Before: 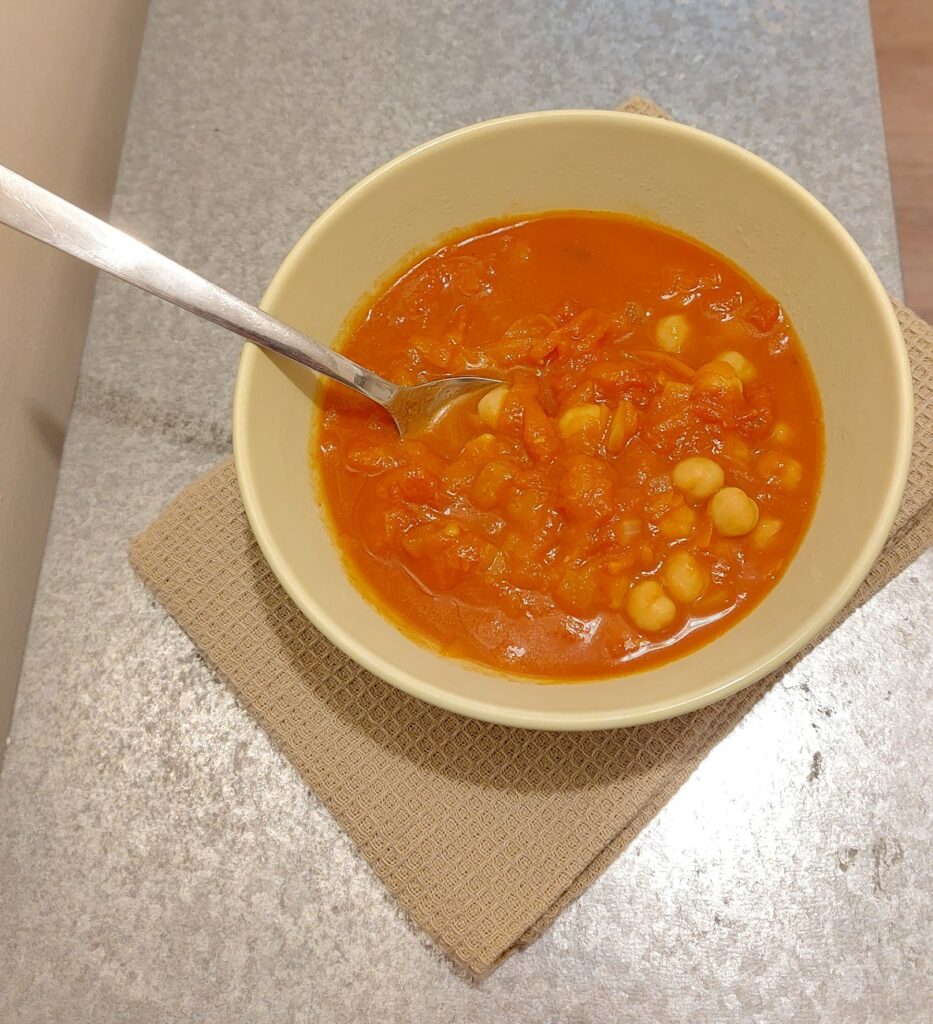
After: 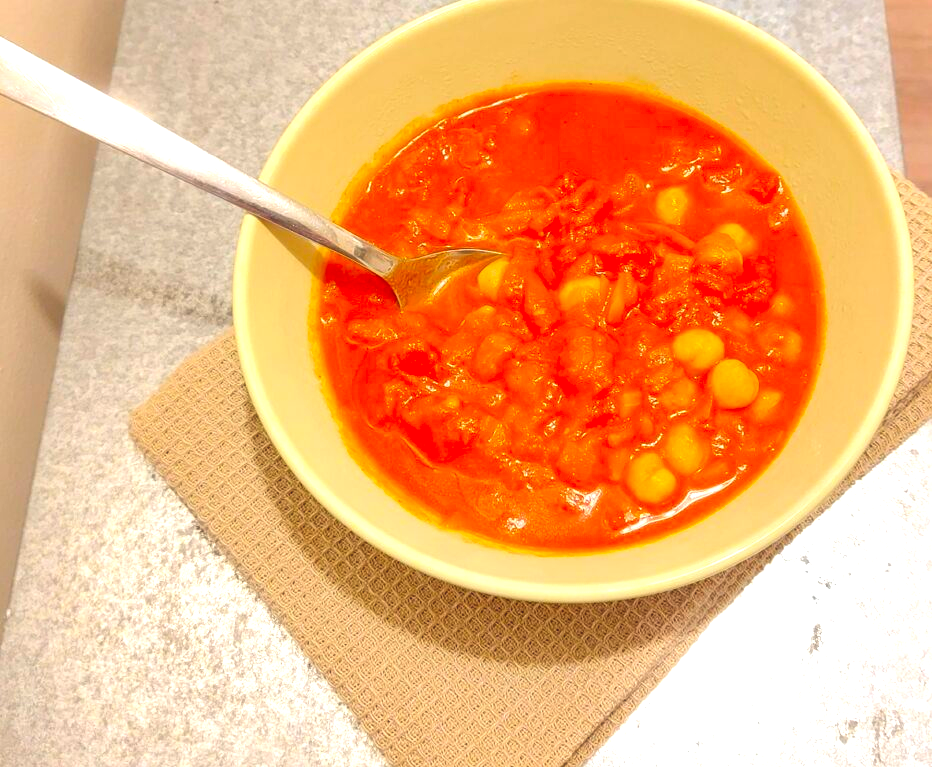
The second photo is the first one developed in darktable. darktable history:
contrast brightness saturation: saturation 0.5
exposure: exposure 0.766 EV, compensate highlight preservation false
haze removal: strength -0.1, adaptive false
crop and rotate: top 12.5%, bottom 12.5%
